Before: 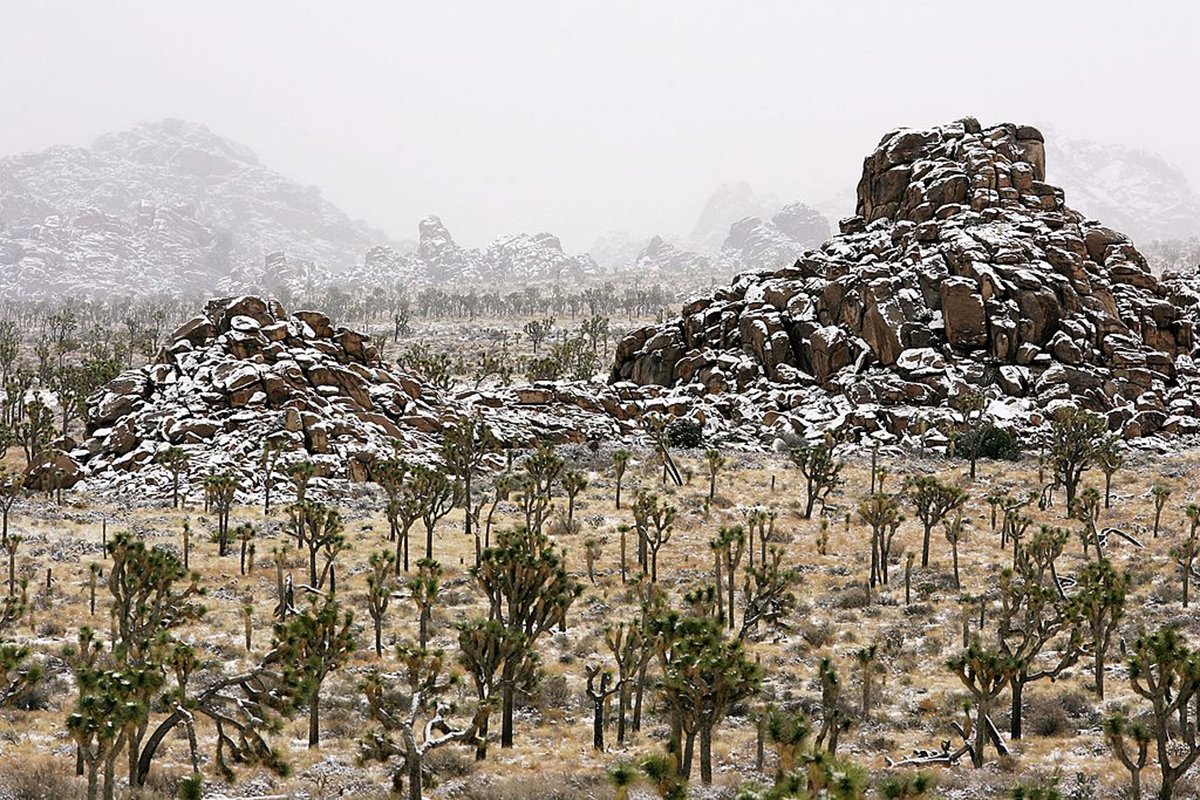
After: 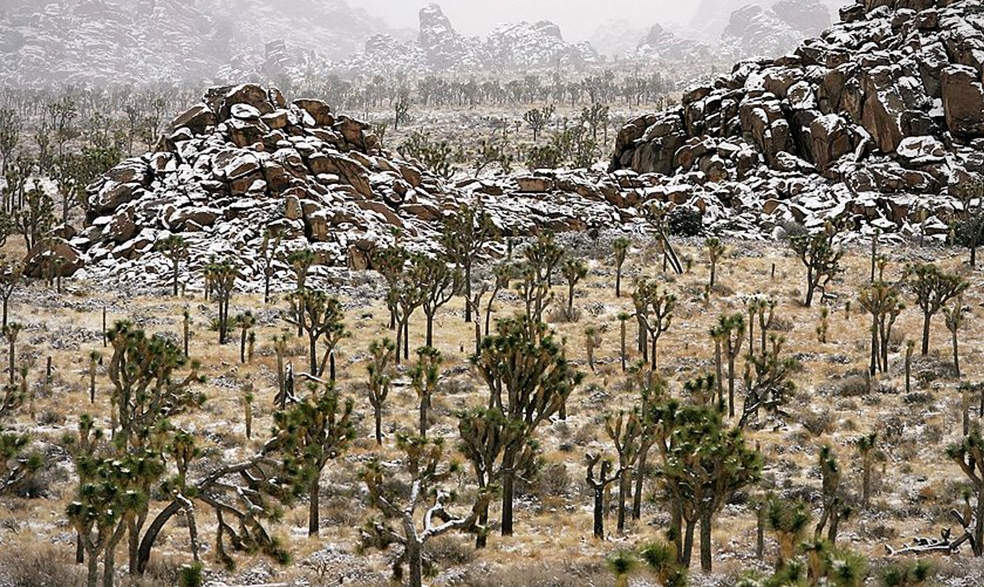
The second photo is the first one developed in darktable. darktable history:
vignetting: fall-off radius 82.66%, unbound false
crop: top 26.598%, right 17.961%
